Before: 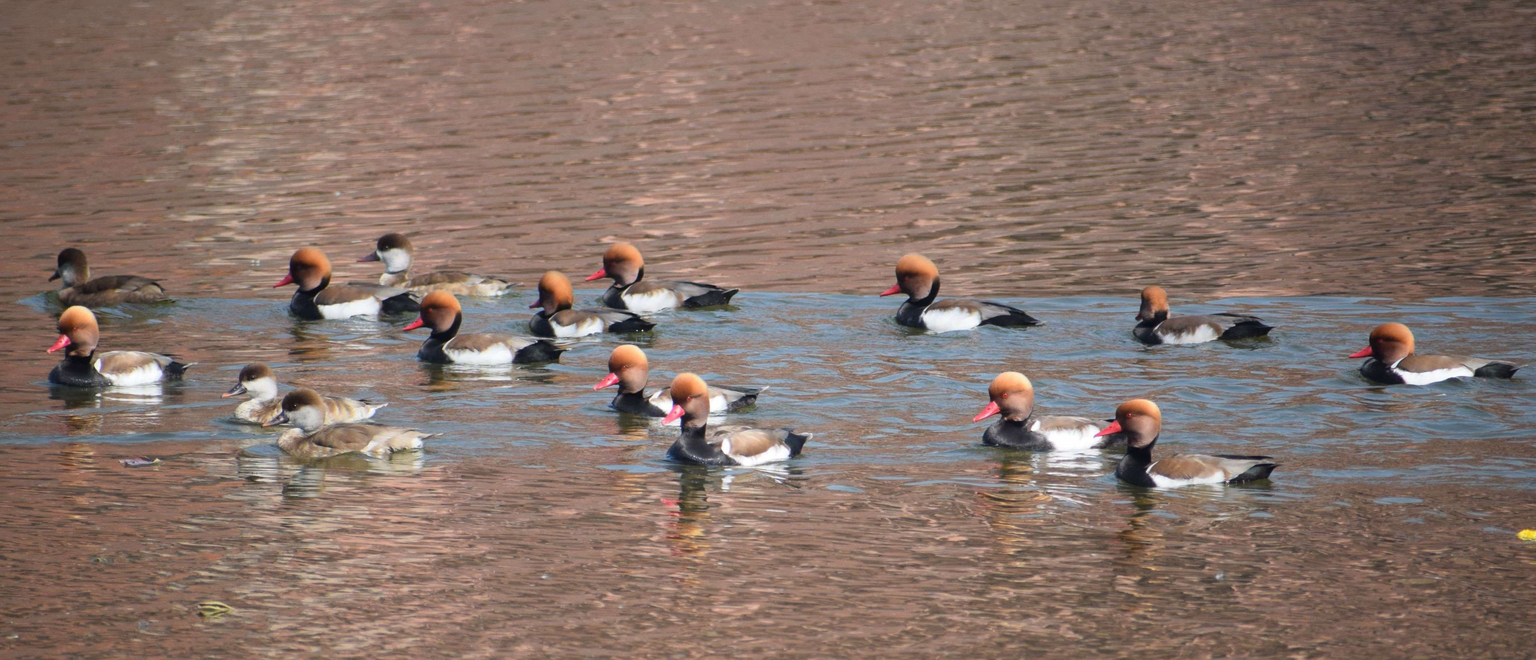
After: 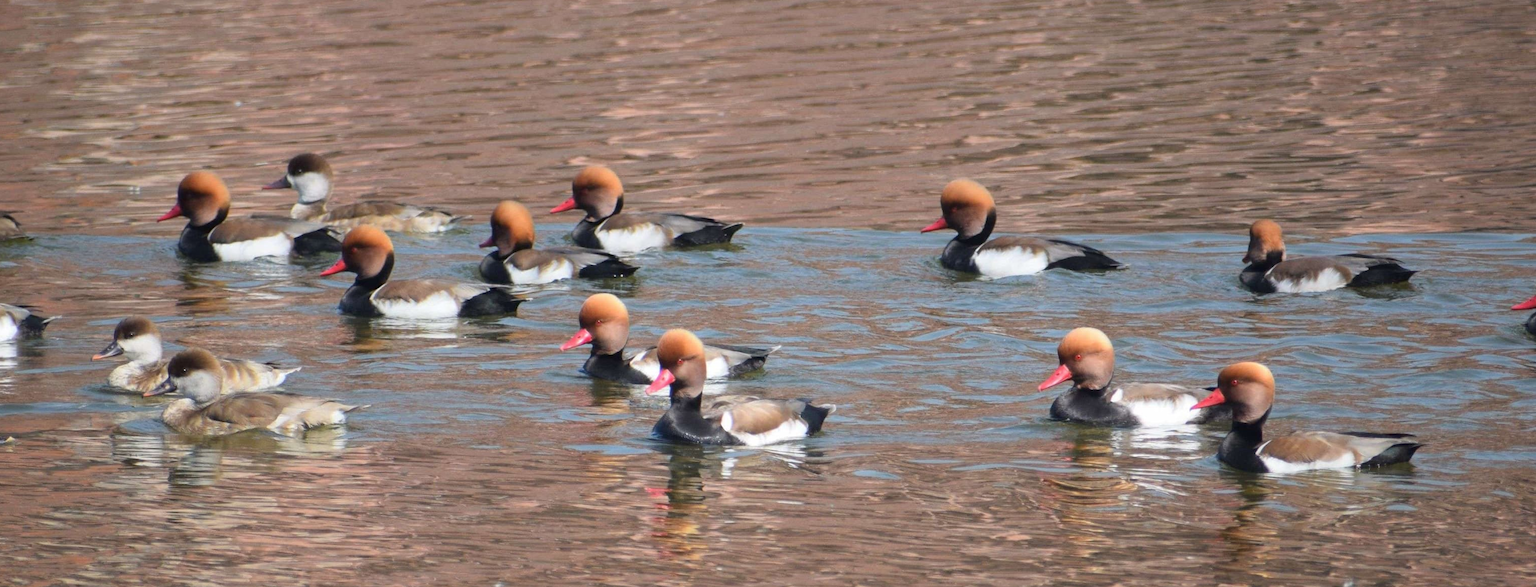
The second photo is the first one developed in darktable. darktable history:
shadows and highlights: shadows 52.34, highlights -28.23, soften with gaussian
crop: left 9.712%, top 16.928%, right 10.845%, bottom 12.332%
